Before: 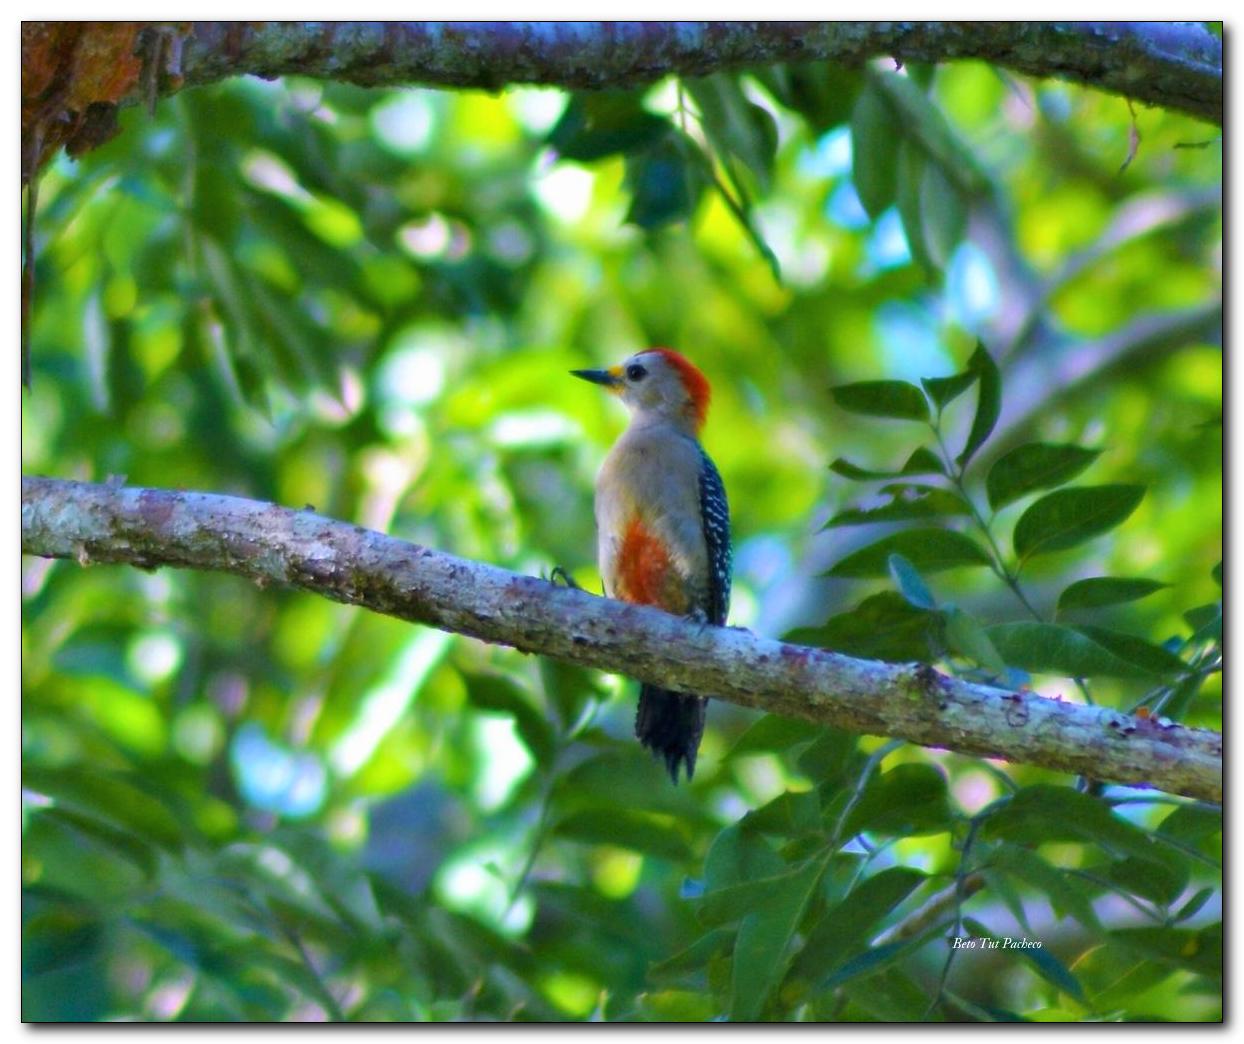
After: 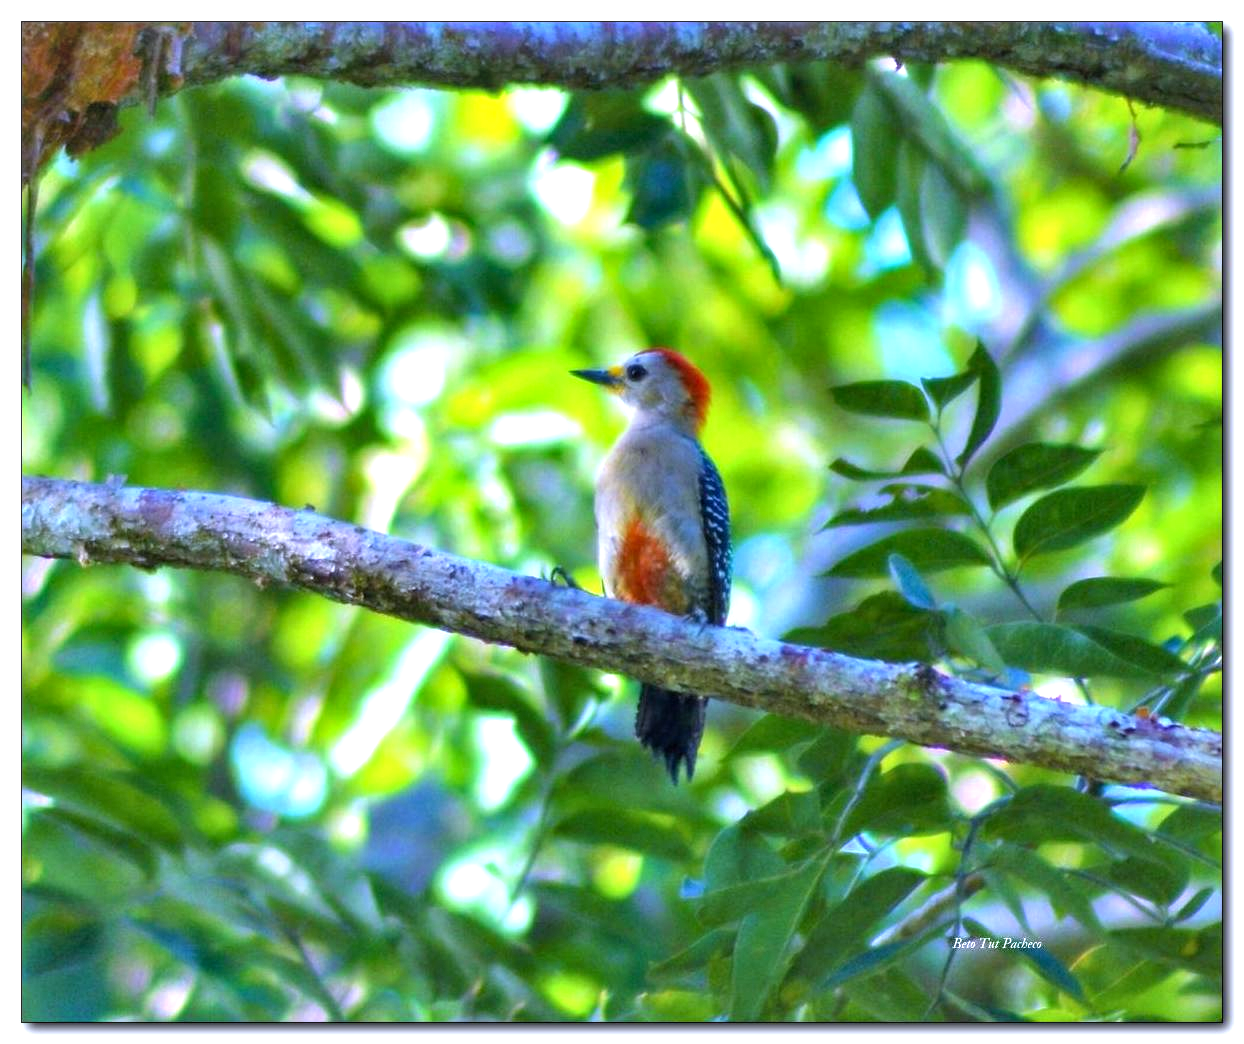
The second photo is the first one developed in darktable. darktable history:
local contrast: on, module defaults
white balance: red 0.967, blue 1.119, emerald 0.756
levels: levels [0, 0.43, 0.859]
